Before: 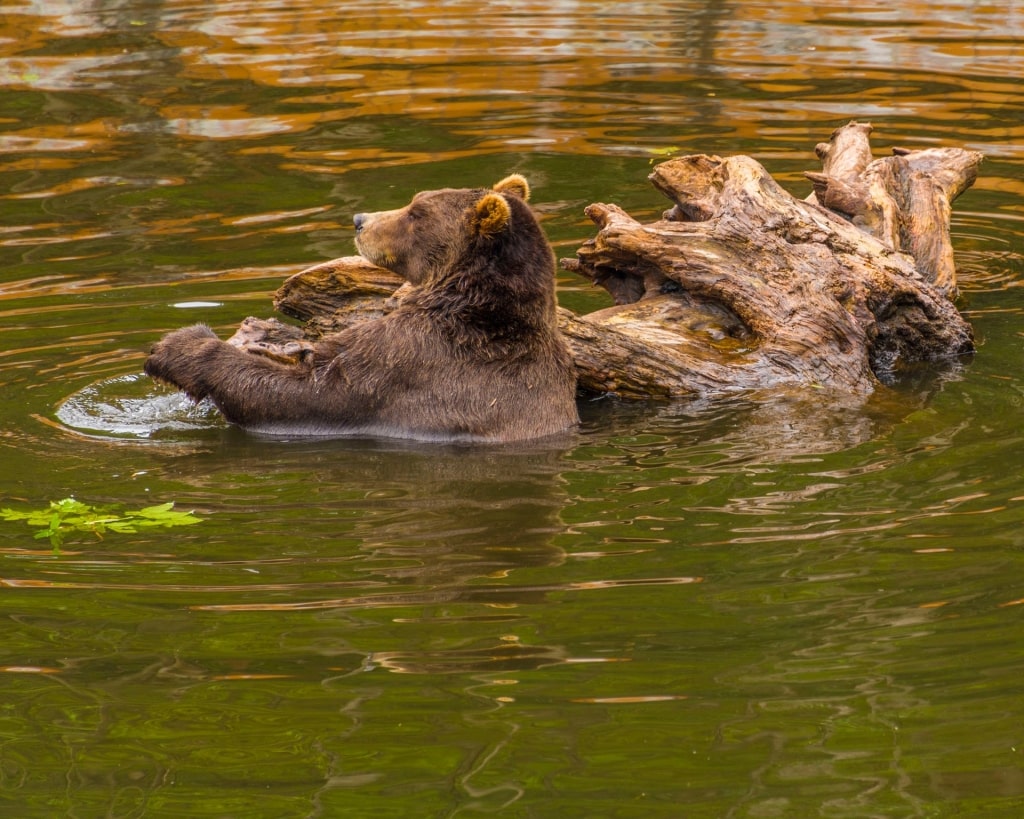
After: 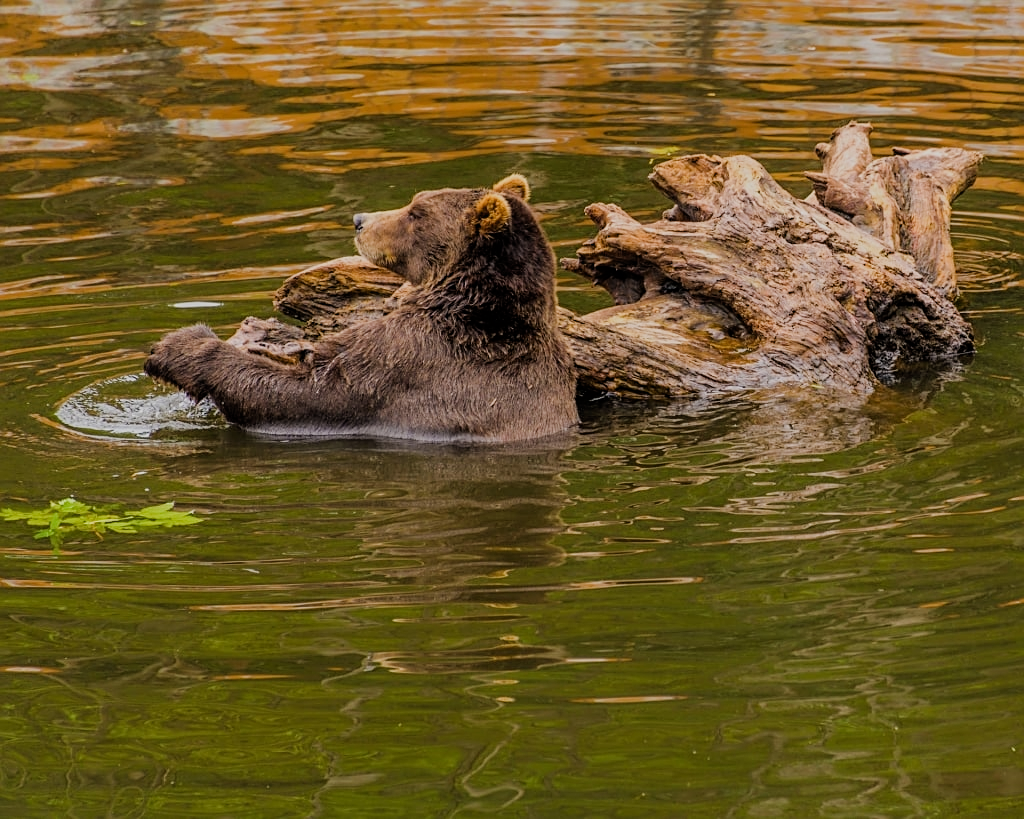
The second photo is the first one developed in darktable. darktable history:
filmic rgb: black relative exposure -6.98 EV, white relative exposure 5.63 EV, hardness 2.86
sharpen: on, module defaults
